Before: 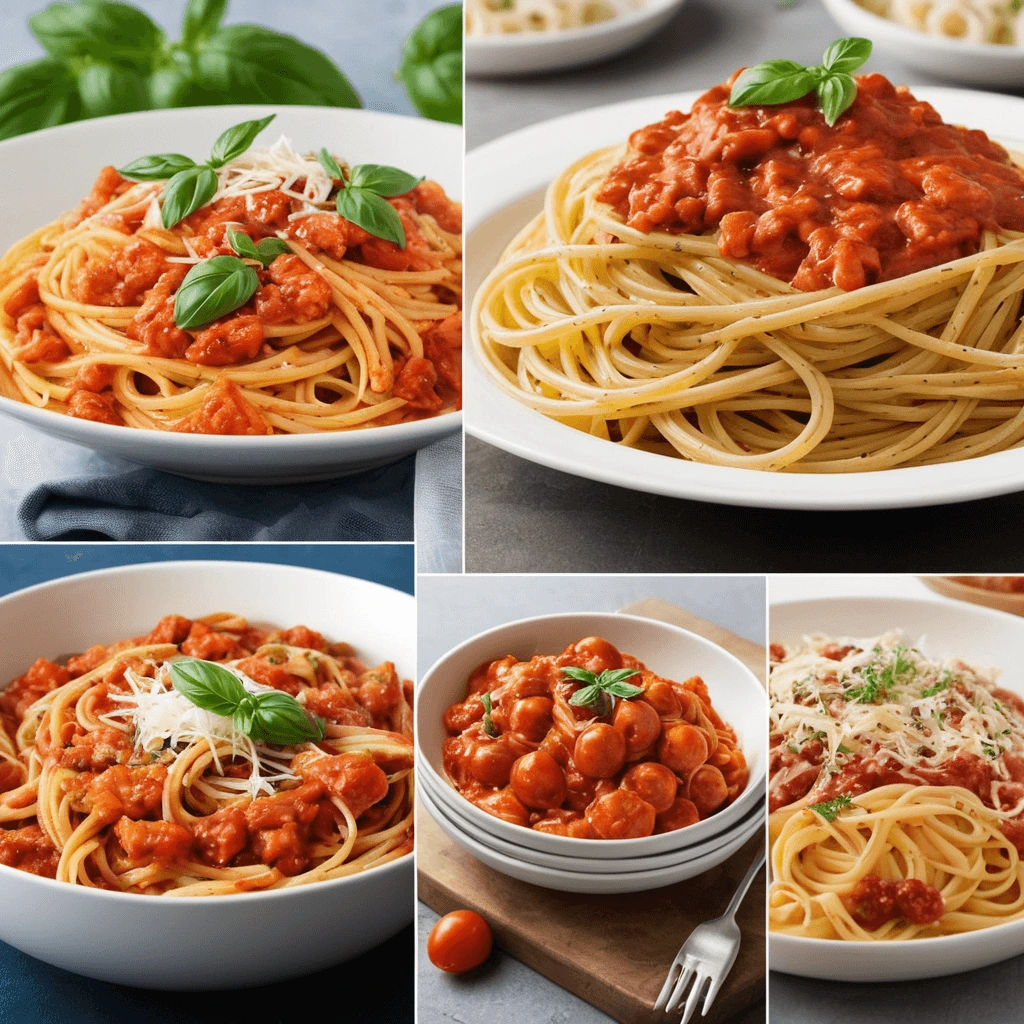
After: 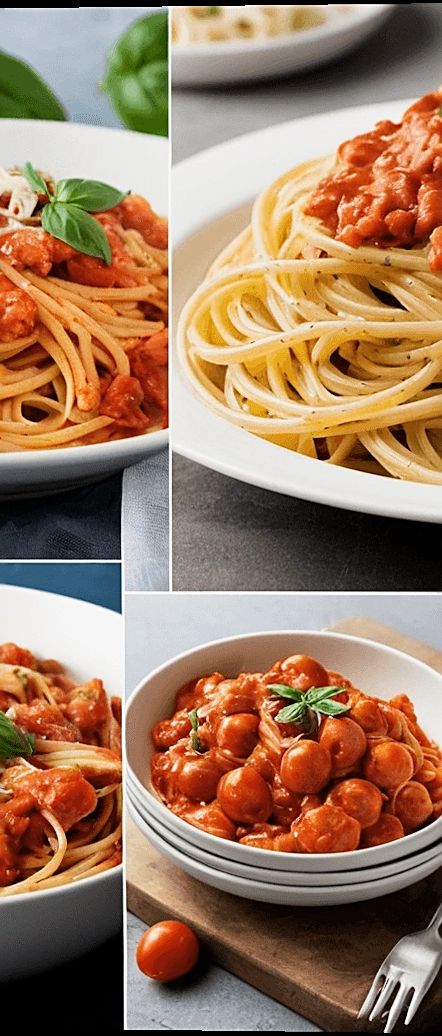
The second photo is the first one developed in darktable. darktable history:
crop: left 28.583%, right 29.231%
sharpen: on, module defaults
filmic rgb: black relative exposure -12.8 EV, white relative exposure 2.8 EV, threshold 3 EV, target black luminance 0%, hardness 8.54, latitude 70.41%, contrast 1.133, shadows ↔ highlights balance -0.395%, color science v4 (2020), enable highlight reconstruction true
rotate and perspective: lens shift (vertical) 0.048, lens shift (horizontal) -0.024, automatic cropping off
